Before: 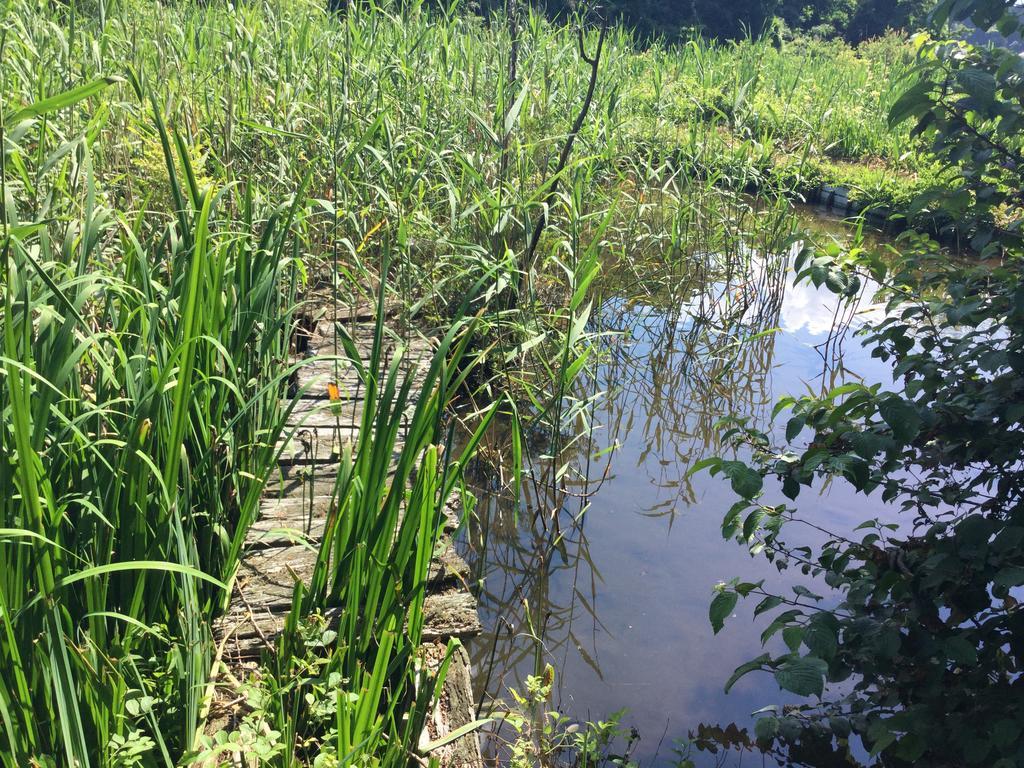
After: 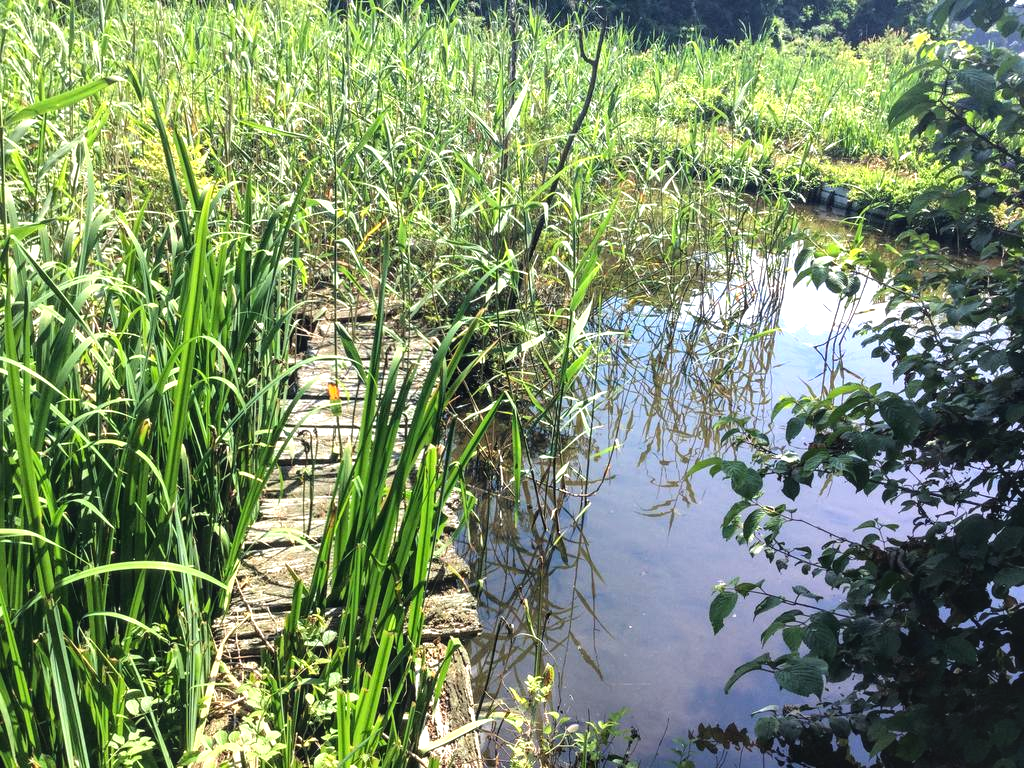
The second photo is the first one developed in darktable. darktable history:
tone equalizer: -8 EV -0.733 EV, -7 EV -0.675 EV, -6 EV -0.599 EV, -5 EV -0.389 EV, -3 EV 0.381 EV, -2 EV 0.6 EV, -1 EV 0.684 EV, +0 EV 0.747 EV, mask exposure compensation -0.506 EV
local contrast: detail 116%
